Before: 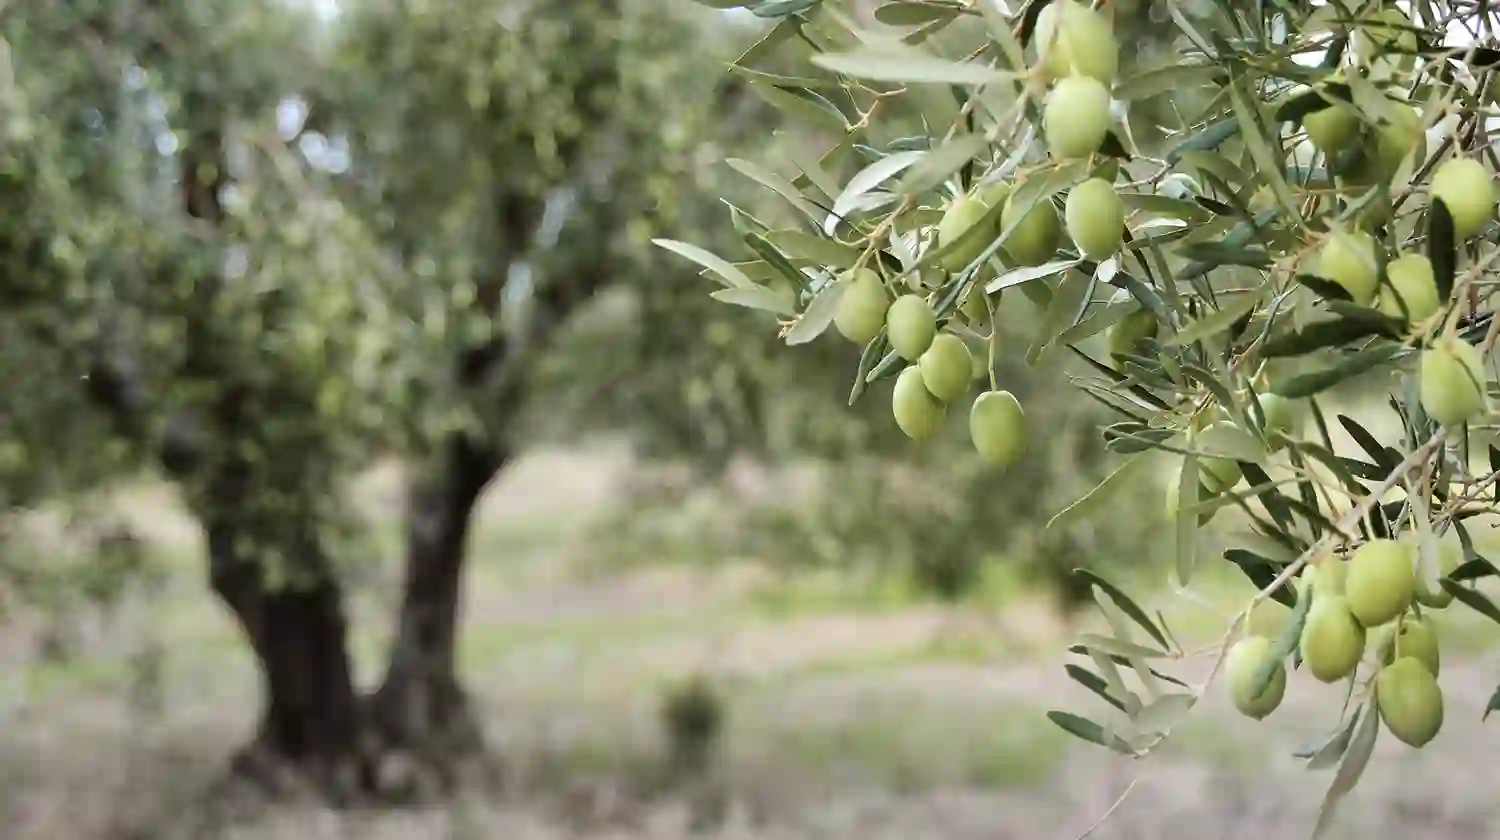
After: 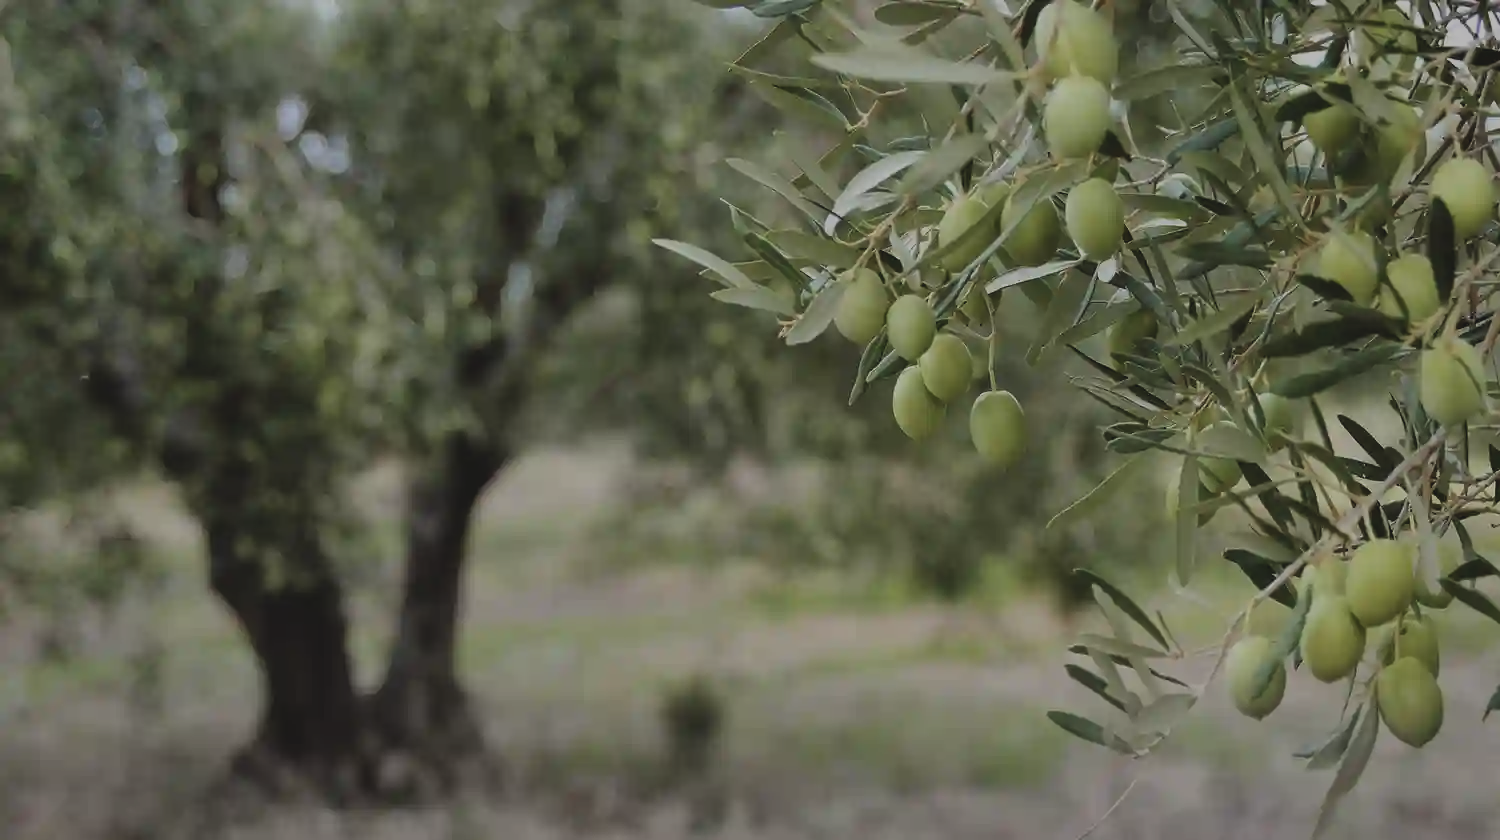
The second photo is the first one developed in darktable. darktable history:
exposure: black level correction -0.017, exposure -1.086 EV, compensate highlight preservation false
